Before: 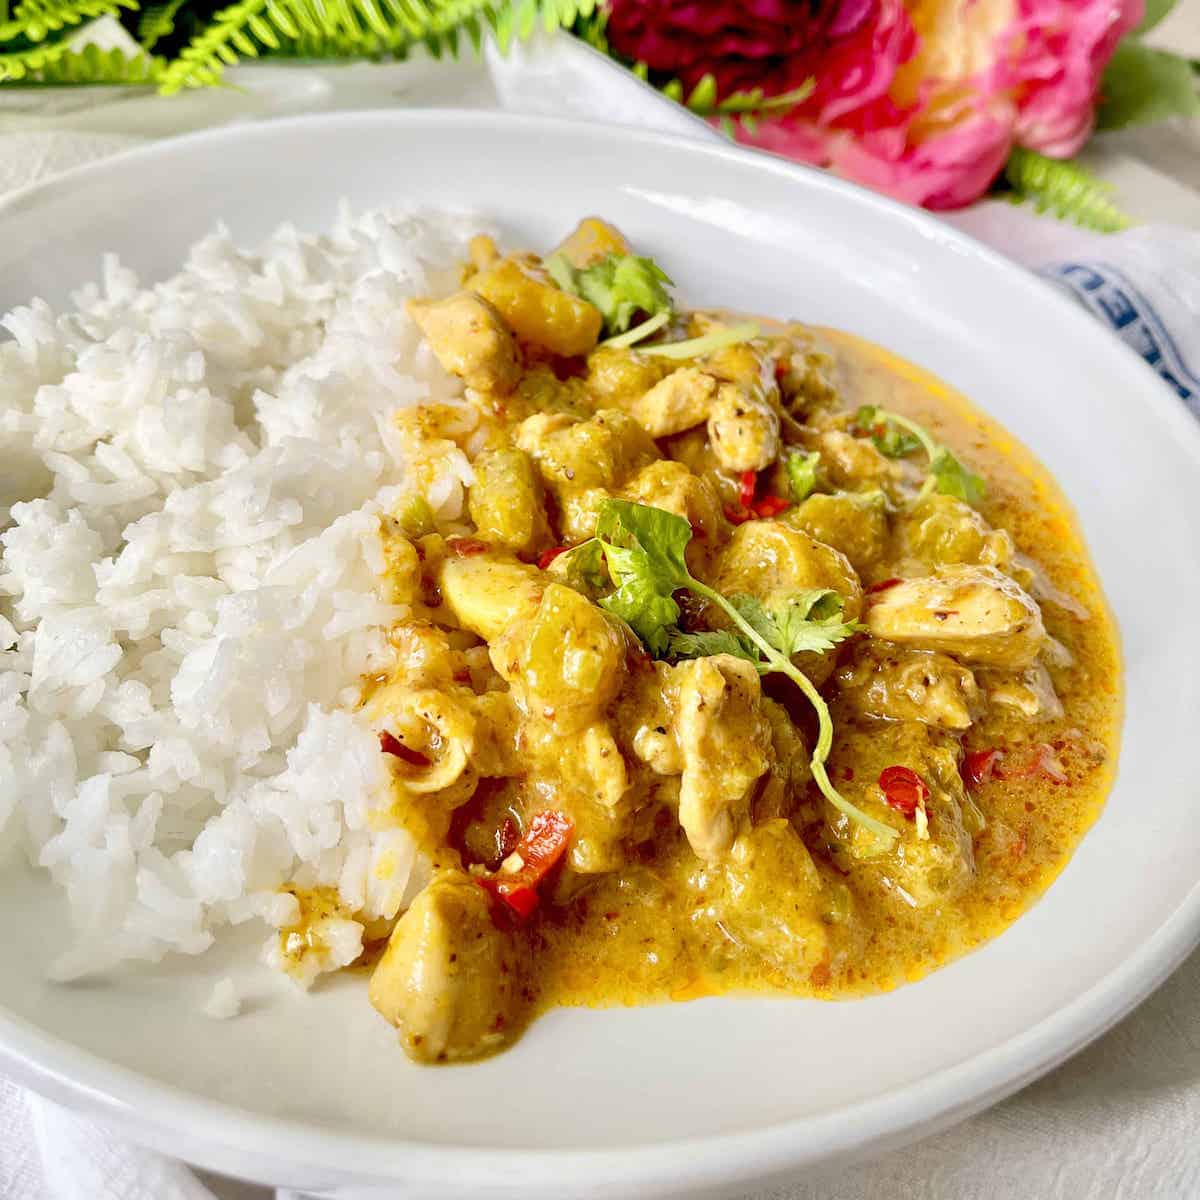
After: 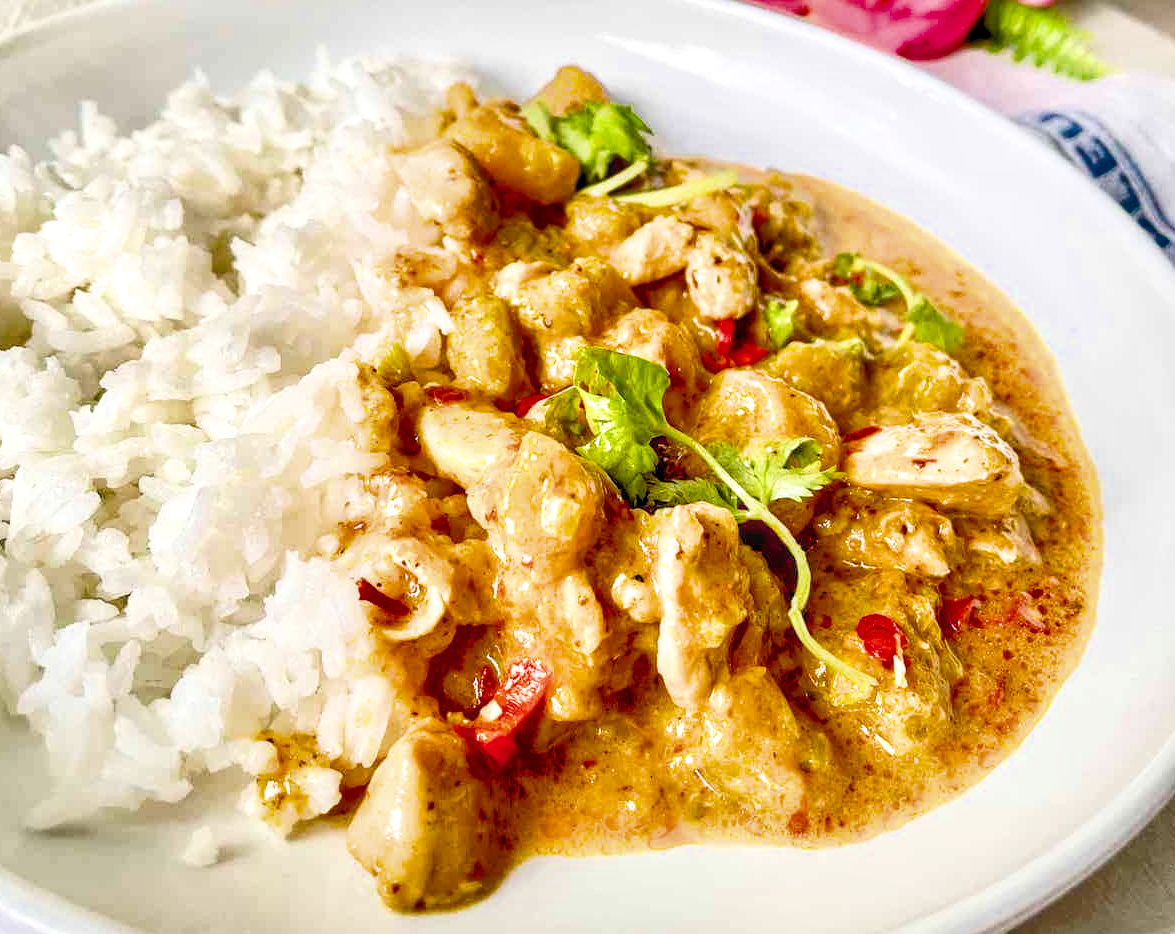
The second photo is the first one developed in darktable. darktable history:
exposure: black level correction 0, exposure 1.105 EV, compensate exposure bias true, compensate highlight preservation false
crop and rotate: left 1.91%, top 12.681%, right 0.139%, bottom 9.442%
shadows and highlights: low approximation 0.01, soften with gaussian
color balance rgb: shadows lift › chroma 1.022%, shadows lift › hue 28.18°, perceptual saturation grading › global saturation 20.079%, perceptual saturation grading › highlights -19.85%, perceptual saturation grading › shadows 29.863%, global vibrance 9.342%
tone equalizer: -8 EV 0.282 EV, -7 EV 0.401 EV, -6 EV 0.405 EV, -5 EV 0.22 EV, -3 EV -0.283 EV, -2 EV -0.41 EV, -1 EV -0.418 EV, +0 EV -0.258 EV, edges refinement/feathering 500, mask exposure compensation -1.57 EV, preserve details guided filter
local contrast: on, module defaults
filmic rgb: black relative exposure -5.13 EV, white relative exposure 3.52 EV, hardness 3.18, contrast 1.183, highlights saturation mix -49.35%, color science v6 (2022)
